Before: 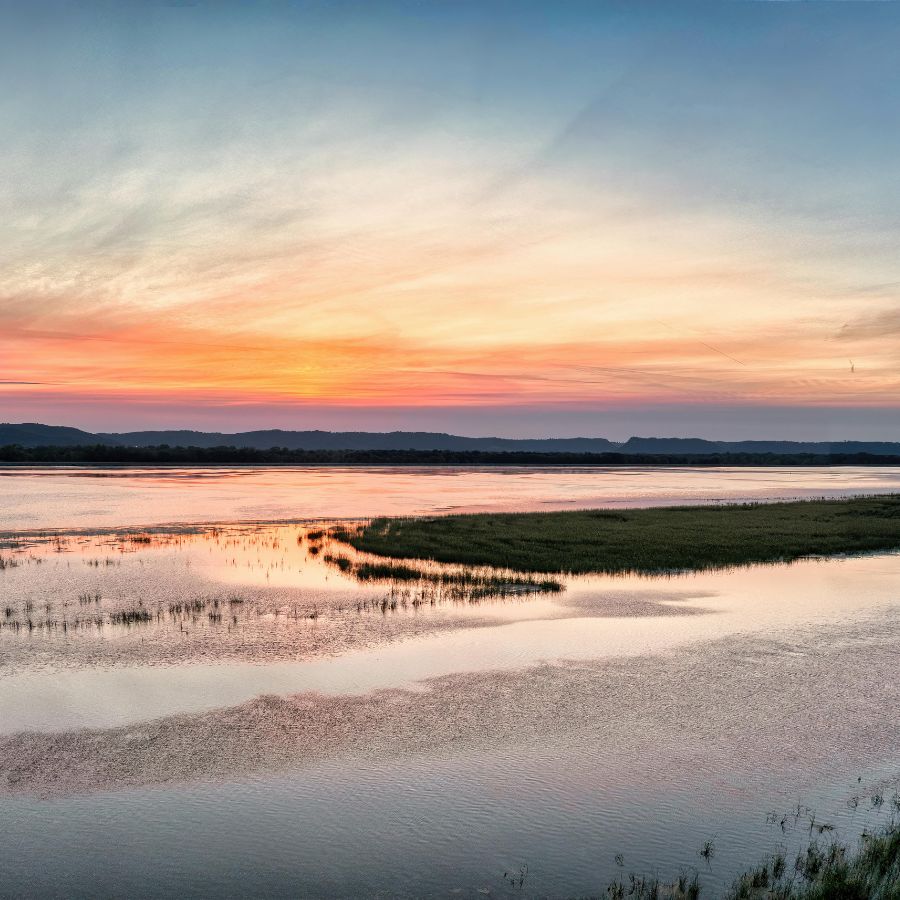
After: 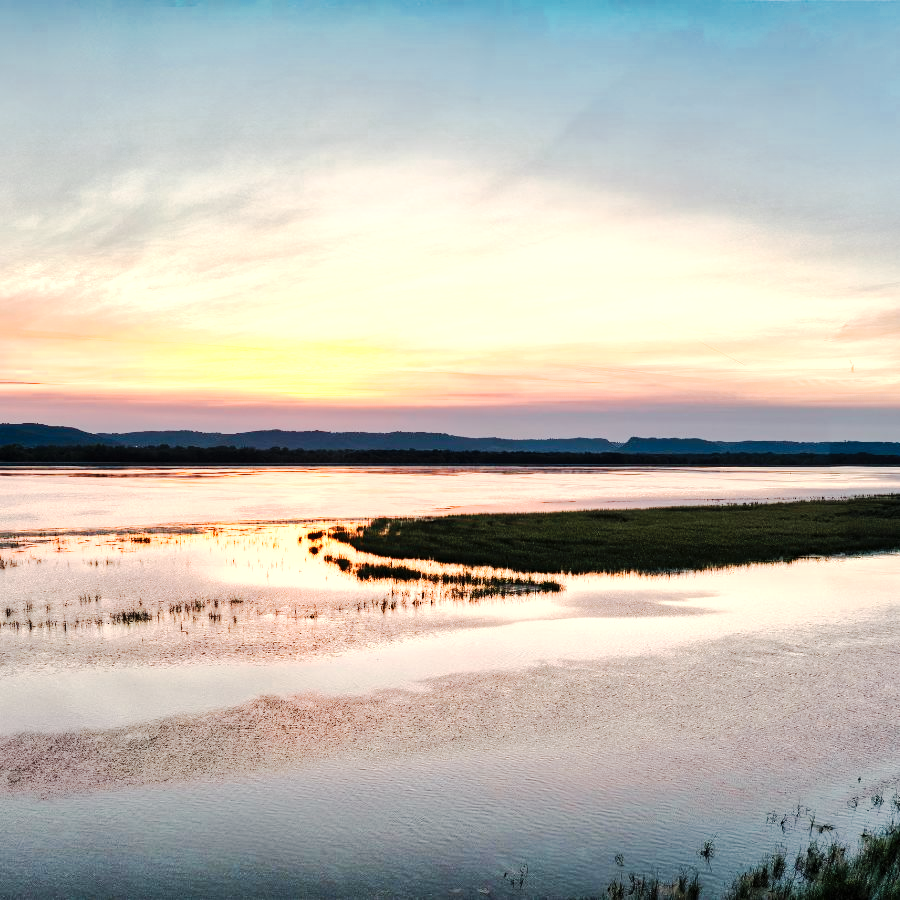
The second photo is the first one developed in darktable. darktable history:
color balance rgb: linear chroma grading › shadows 19.44%, linear chroma grading › highlights 3.42%, linear chroma grading › mid-tones 10.16%
color zones: curves: ch0 [(0.018, 0.548) (0.197, 0.654) (0.425, 0.447) (0.605, 0.658) (0.732, 0.579)]; ch1 [(0.105, 0.531) (0.224, 0.531) (0.386, 0.39) (0.618, 0.456) (0.732, 0.456) (0.956, 0.421)]; ch2 [(0.039, 0.583) (0.215, 0.465) (0.399, 0.544) (0.465, 0.548) (0.614, 0.447) (0.724, 0.43) (0.882, 0.623) (0.956, 0.632)]
tone curve: curves: ch0 [(0, 0) (0.003, 0.002) (0.011, 0.009) (0.025, 0.018) (0.044, 0.03) (0.069, 0.043) (0.1, 0.057) (0.136, 0.079) (0.177, 0.125) (0.224, 0.178) (0.277, 0.255) (0.335, 0.341) (0.399, 0.443) (0.468, 0.553) (0.543, 0.644) (0.623, 0.718) (0.709, 0.779) (0.801, 0.849) (0.898, 0.929) (1, 1)], preserve colors none
